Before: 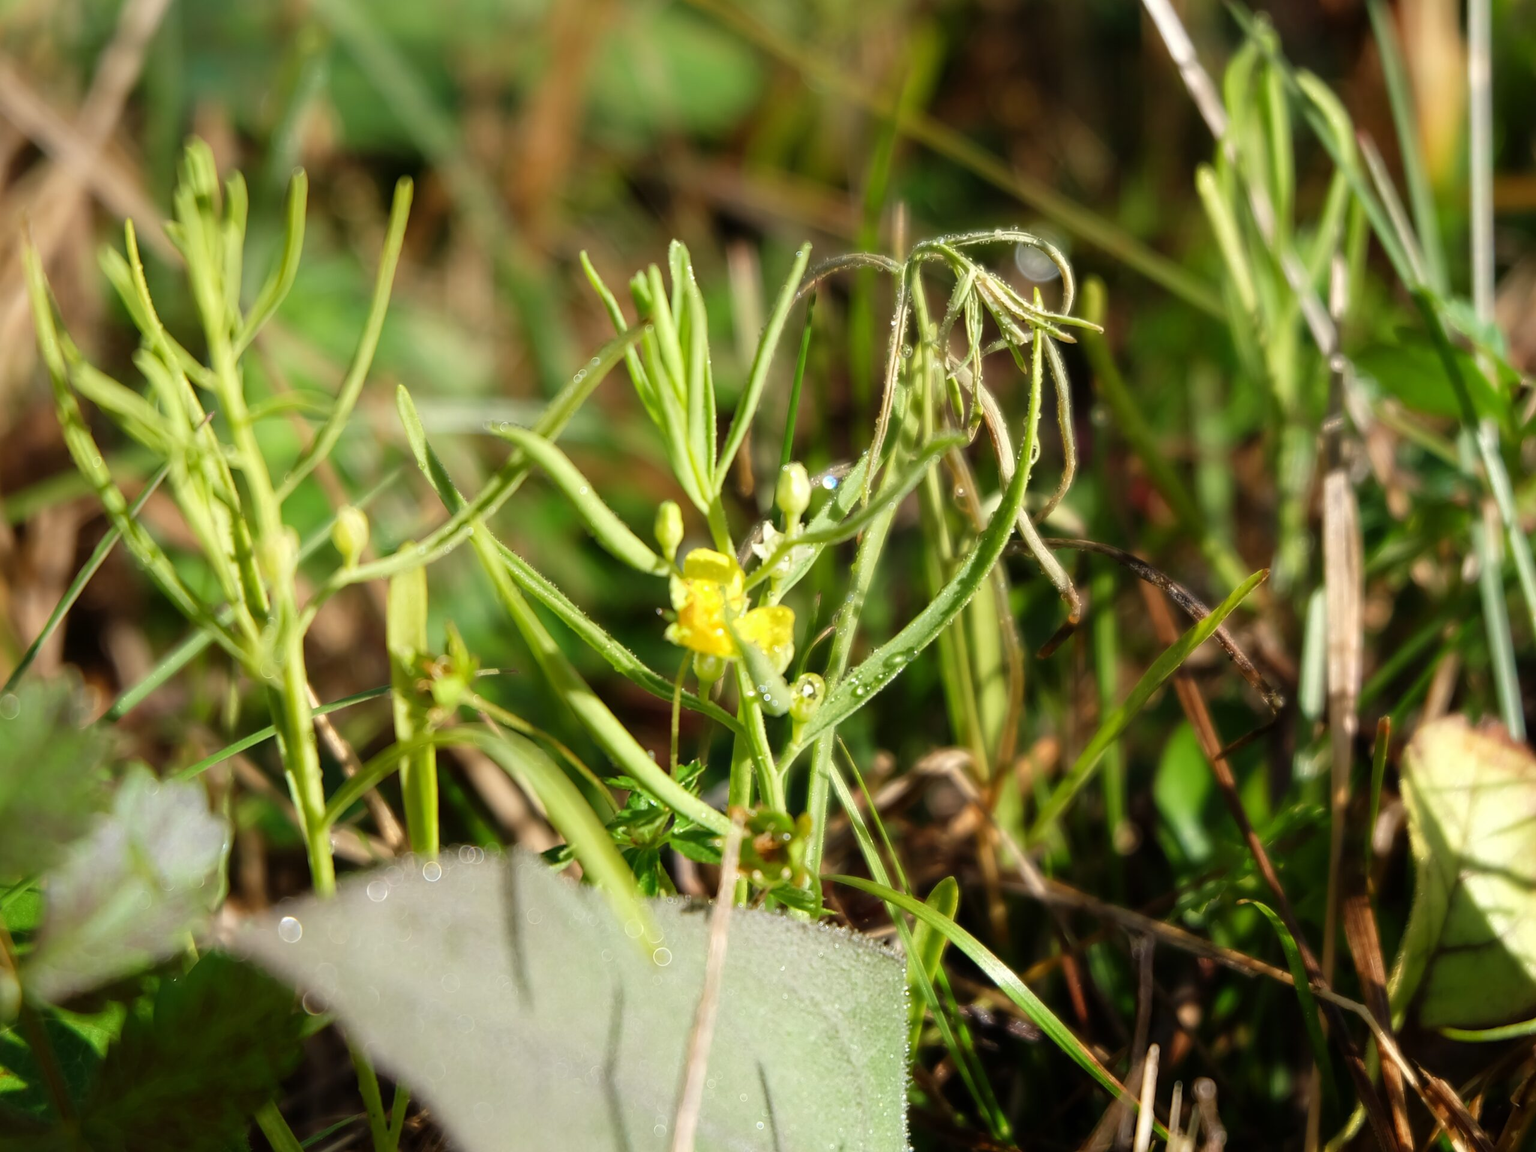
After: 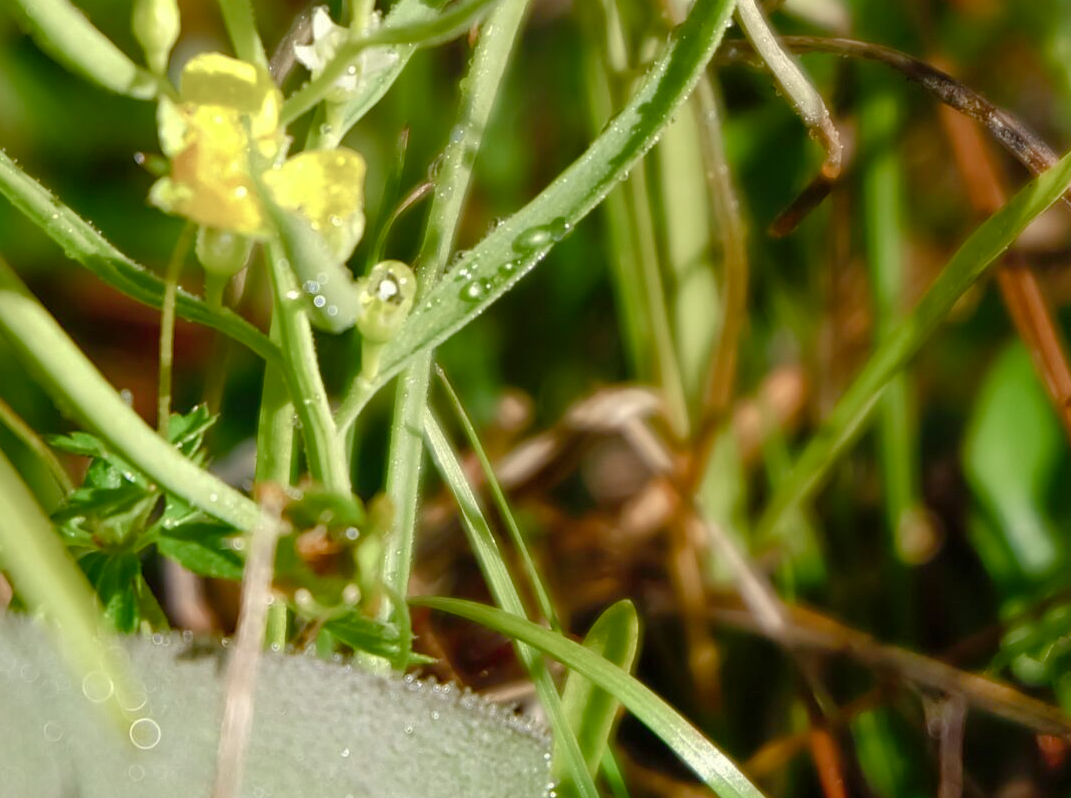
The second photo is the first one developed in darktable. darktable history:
crop: left 37.499%, top 44.848%, right 20.631%, bottom 13.567%
color balance rgb: perceptual saturation grading › global saturation 20%, perceptual saturation grading › highlights -50.562%, perceptual saturation grading › shadows 30.671%
shadows and highlights: on, module defaults
